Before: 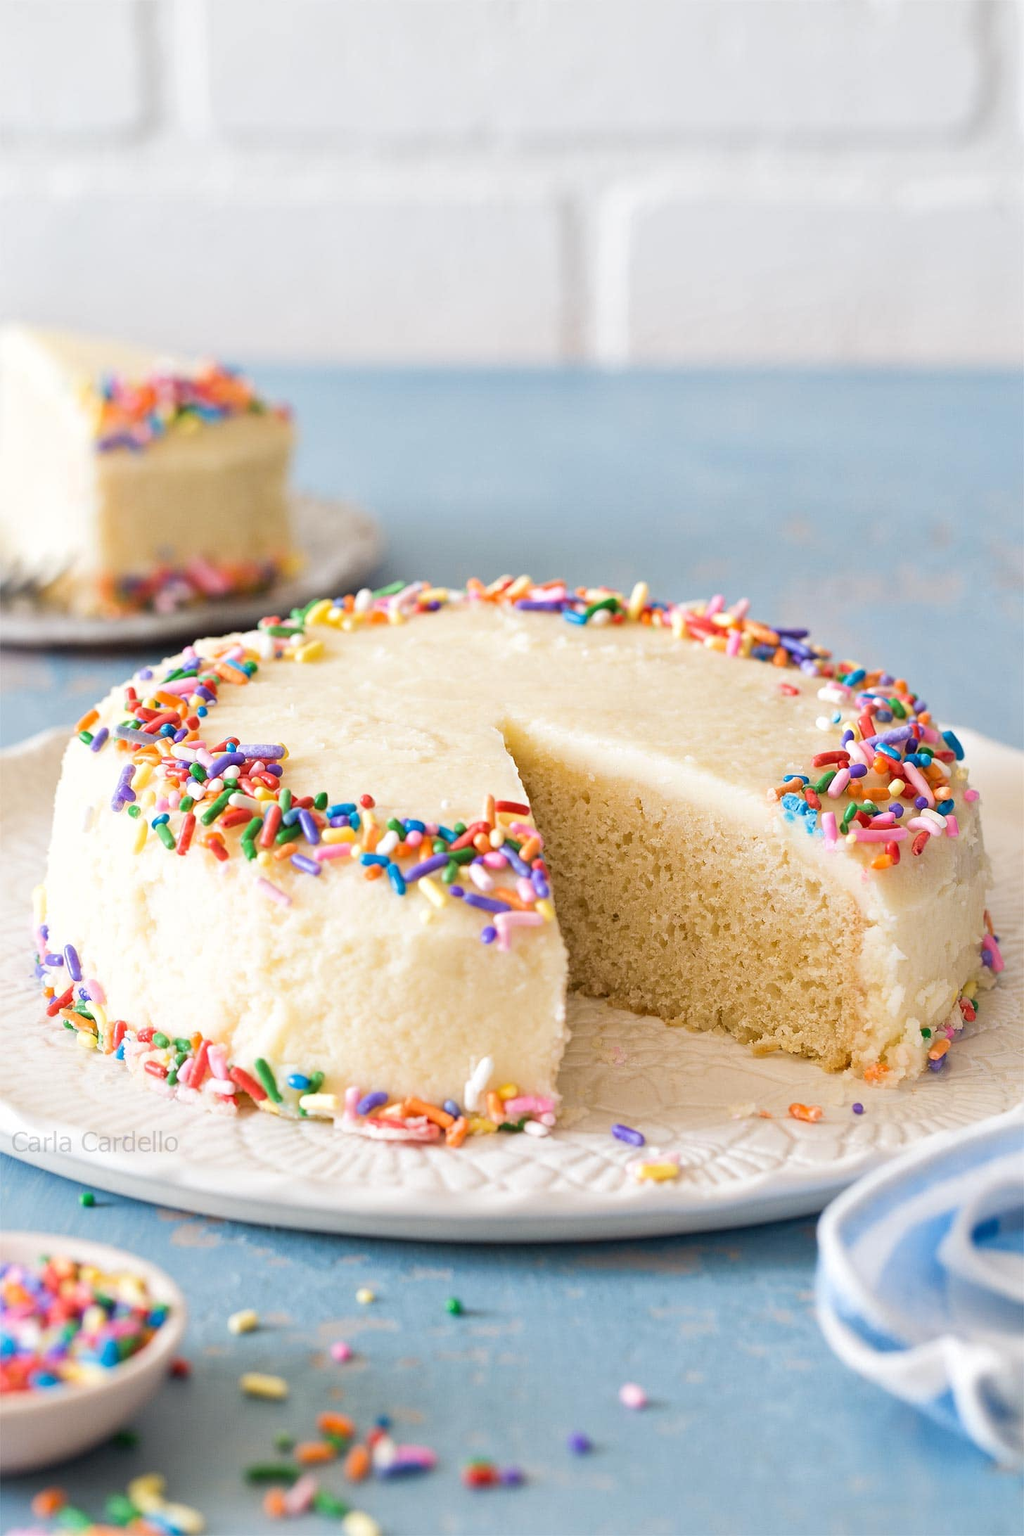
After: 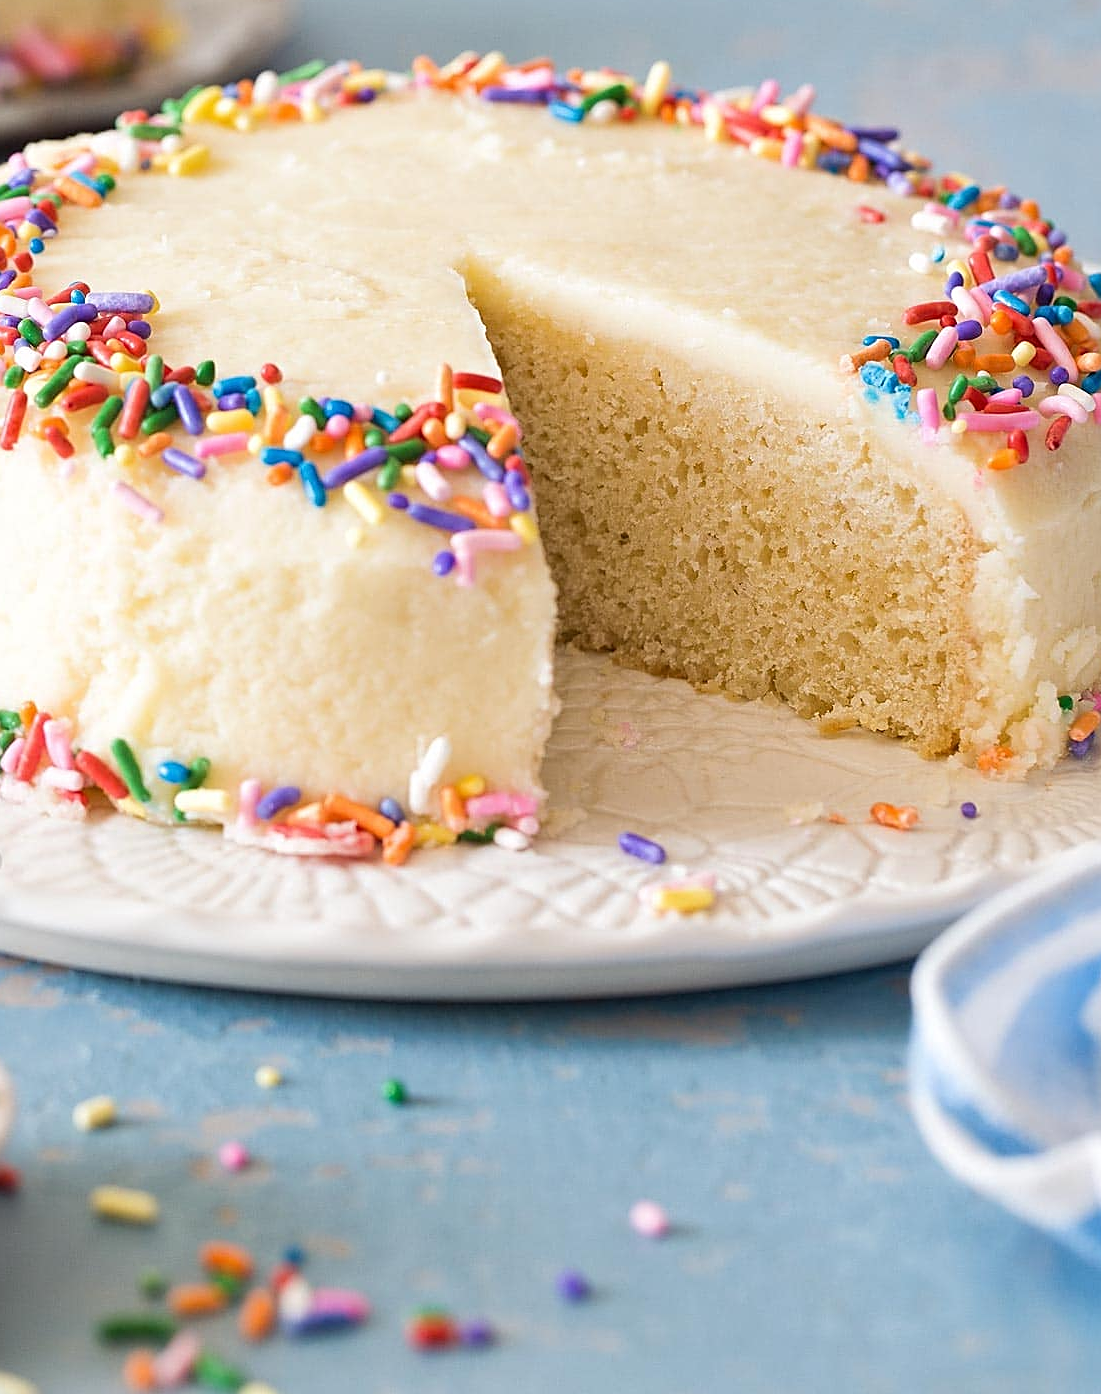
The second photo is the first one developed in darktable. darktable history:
sharpen: radius 1.967
crop and rotate: left 17.299%, top 35.115%, right 7.015%, bottom 1.024%
